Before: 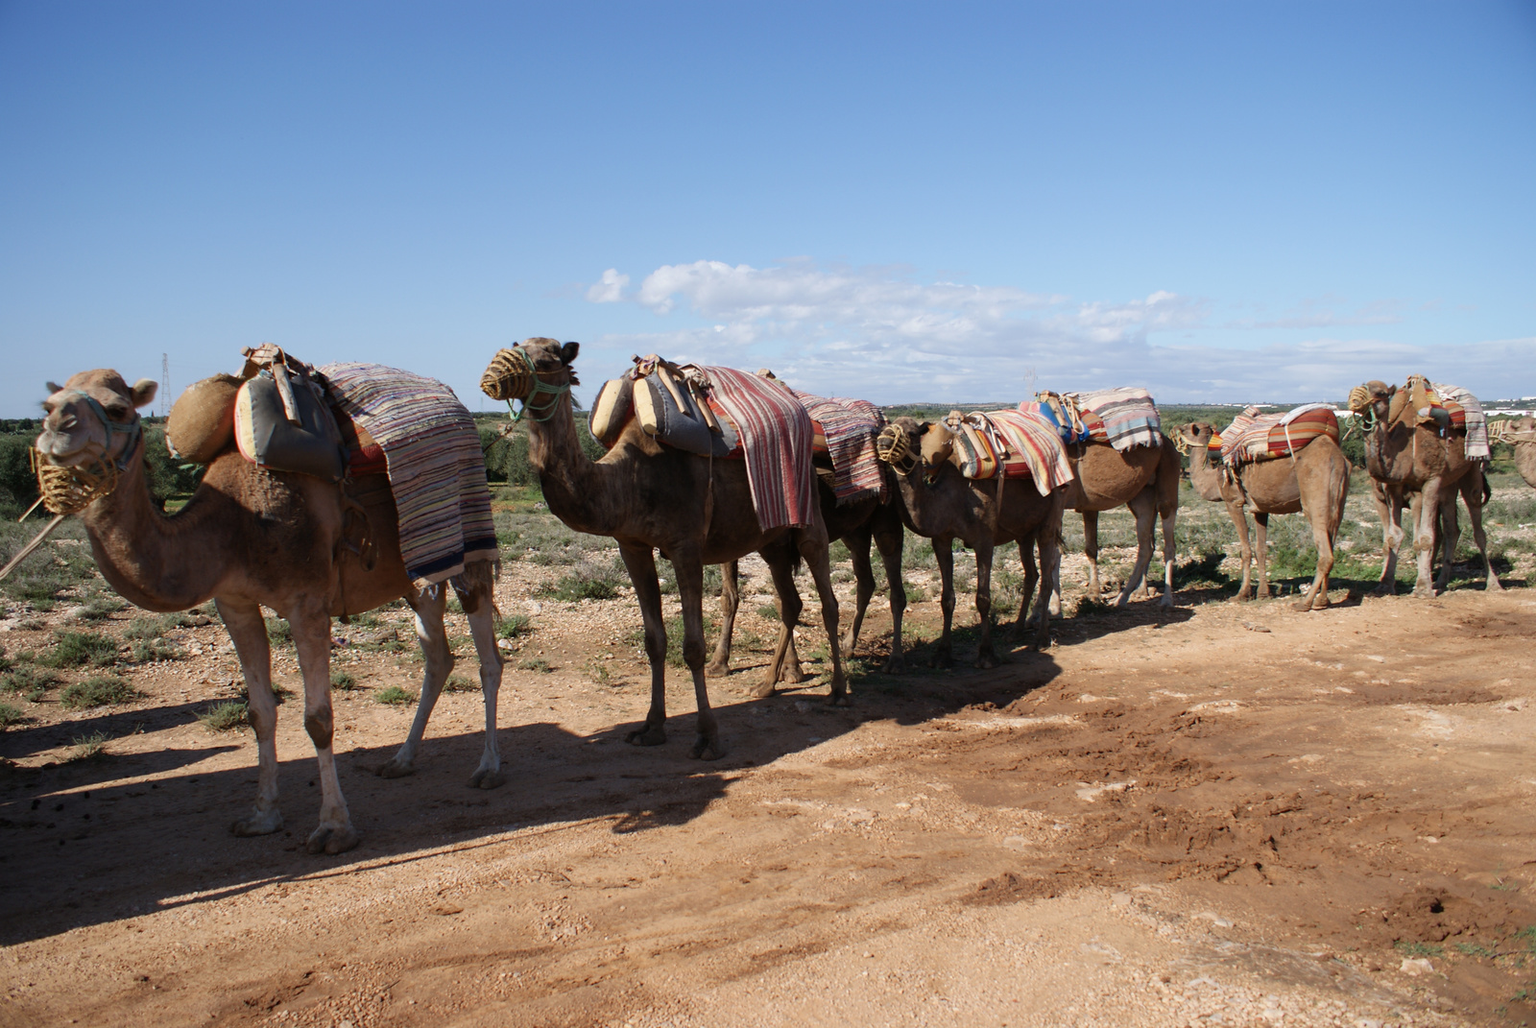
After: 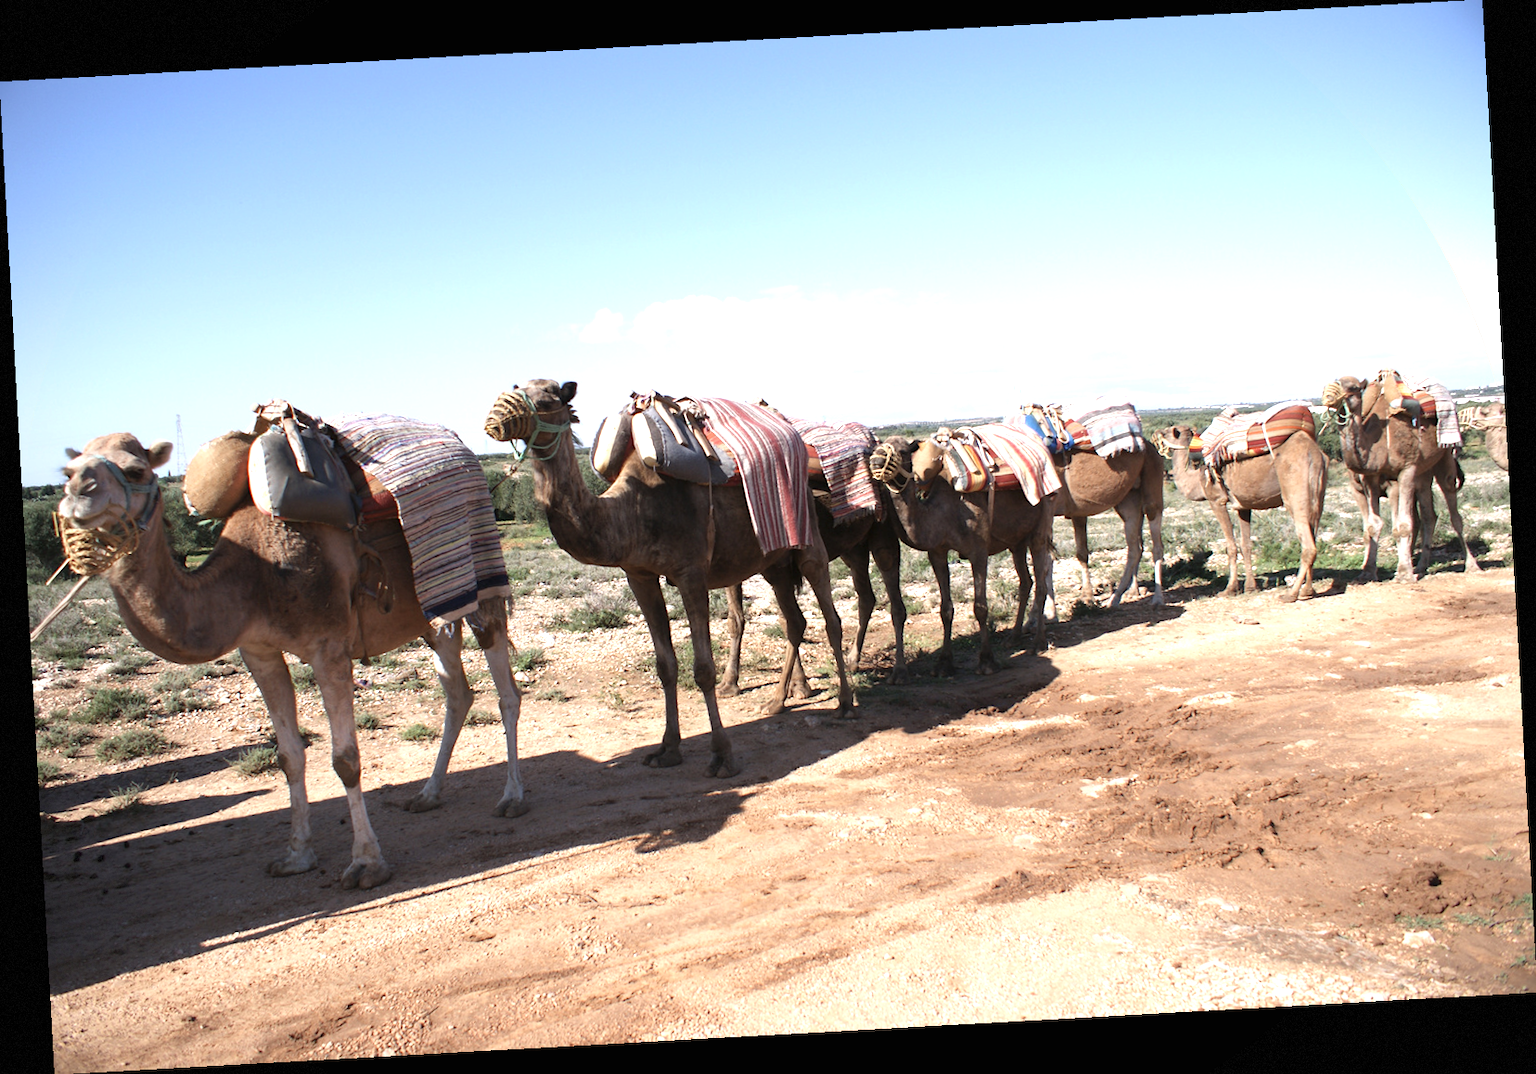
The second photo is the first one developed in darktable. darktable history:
vignetting: fall-off start 97.28%, fall-off radius 79%, brightness -0.462, saturation -0.3, width/height ratio 1.114, dithering 8-bit output, unbound false
rotate and perspective: rotation -3.18°, automatic cropping off
white balance: red 1.009, blue 1.027
color correction: saturation 0.8
exposure: black level correction 0, exposure 1.1 EV, compensate exposure bias true, compensate highlight preservation false
